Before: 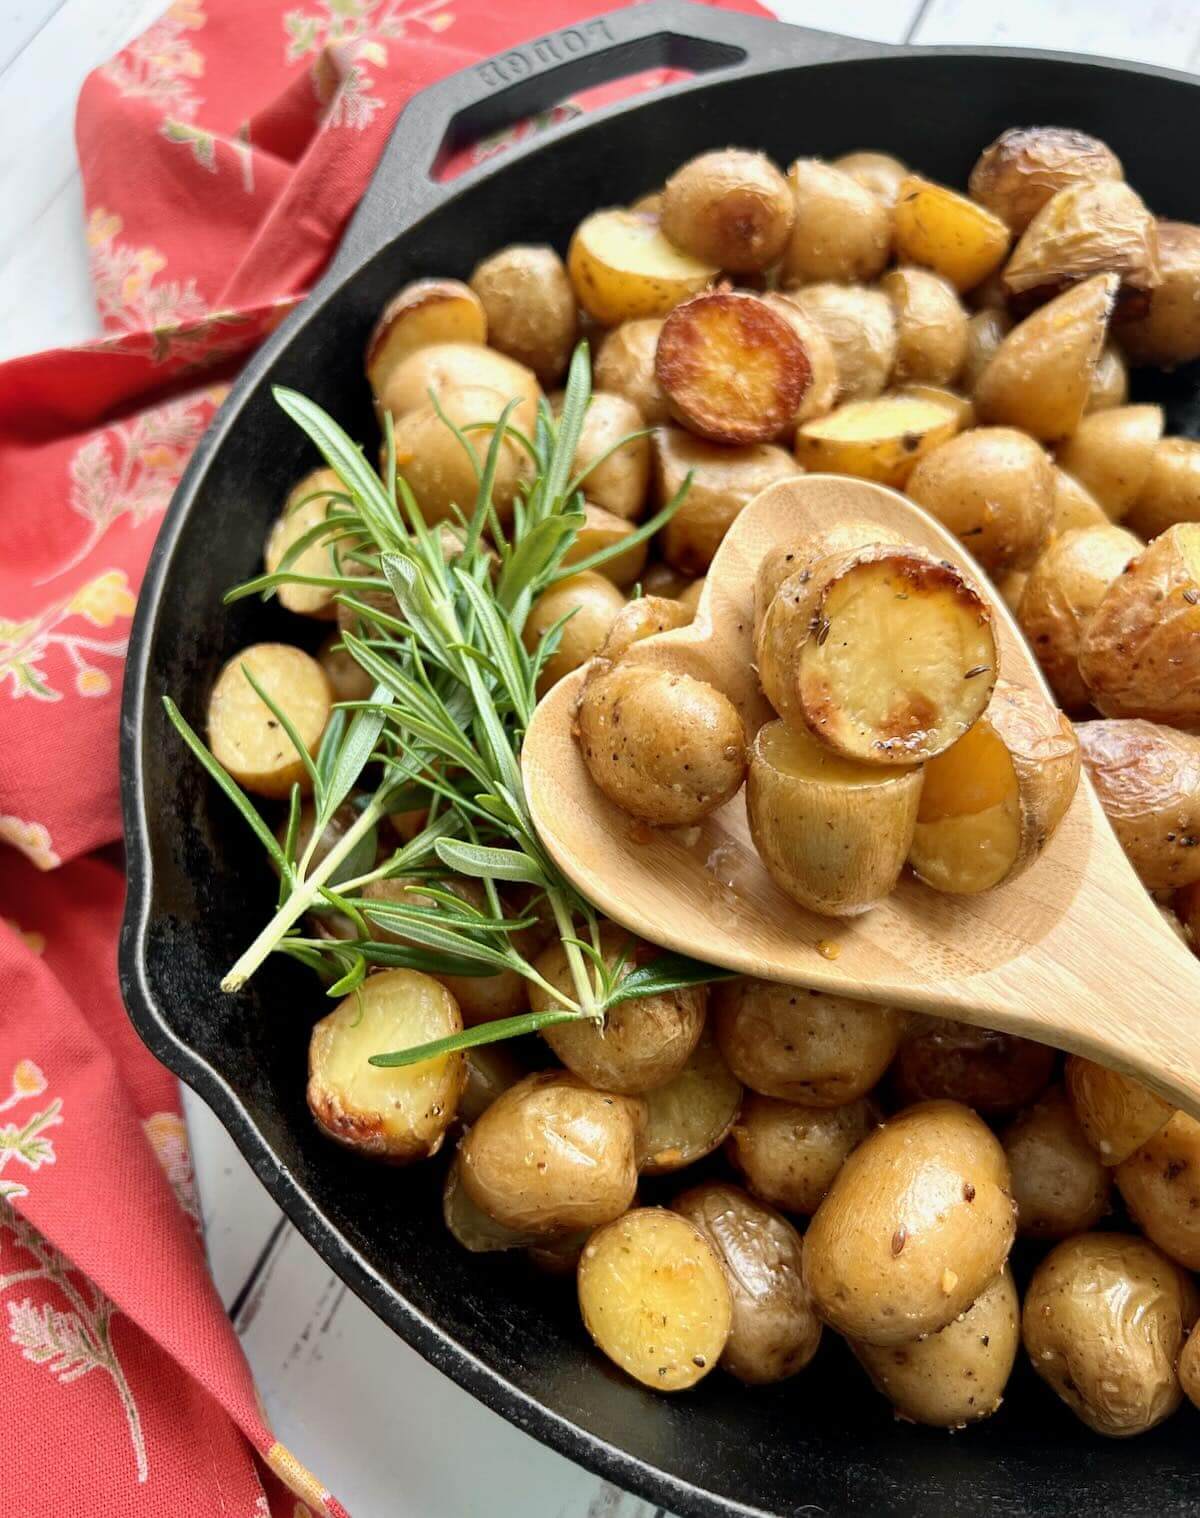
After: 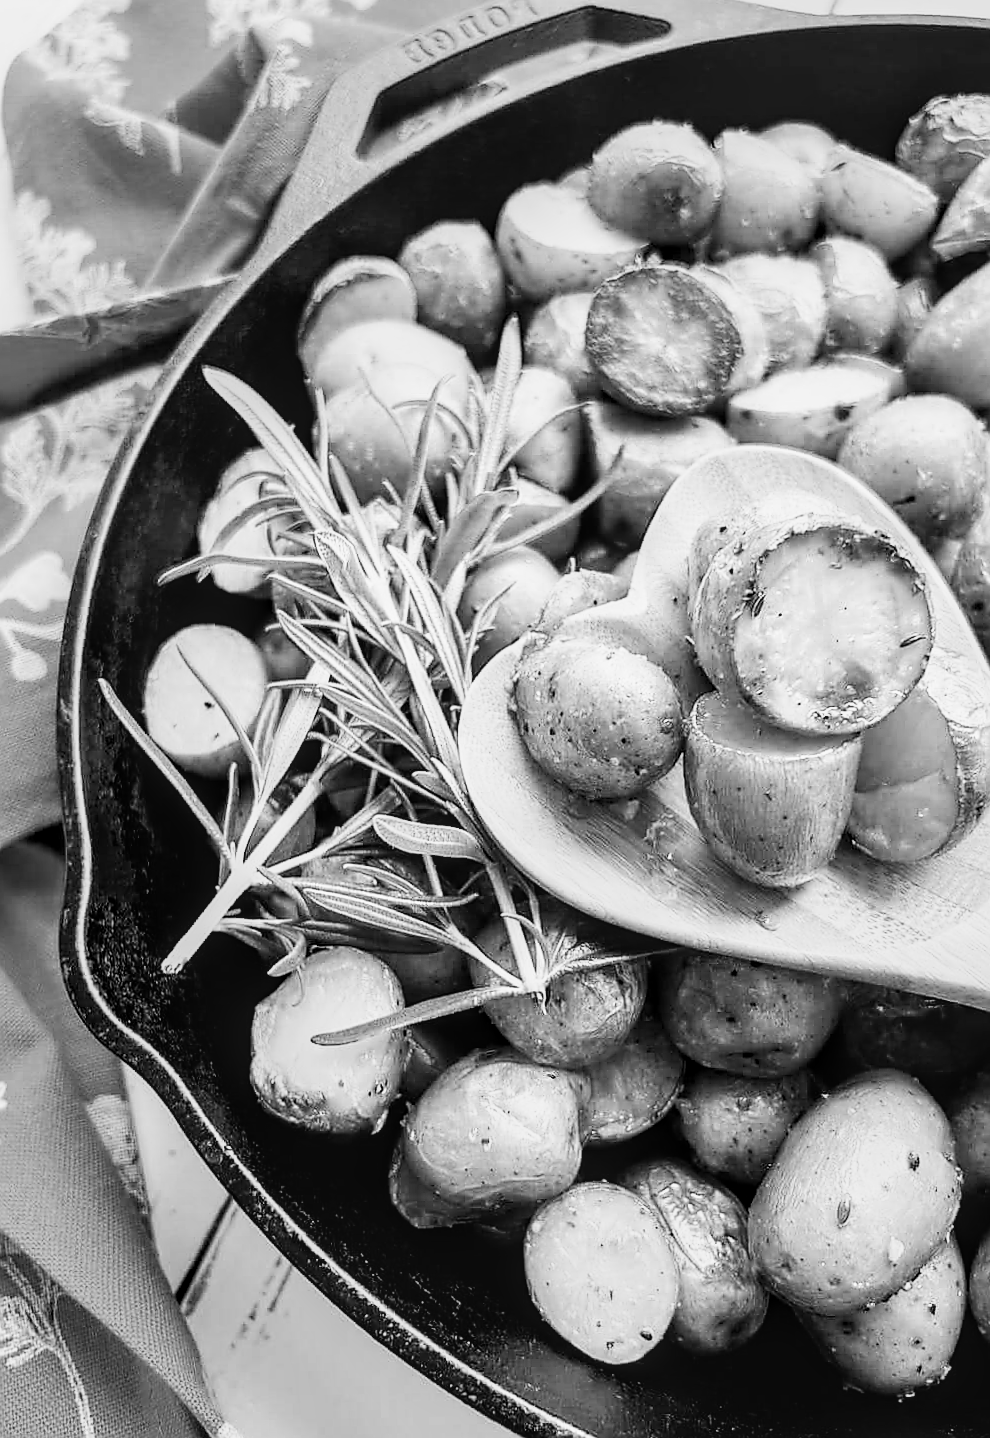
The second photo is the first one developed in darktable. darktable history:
monochrome: a -71.75, b 75.82
crop and rotate: angle 1°, left 4.281%, top 0.642%, right 11.383%, bottom 2.486%
exposure: exposure -0.36 EV, compensate highlight preservation false
sharpen: radius 1.4, amount 1.25, threshold 0.7
base curve: curves: ch0 [(0, 0) (0.007, 0.004) (0.027, 0.03) (0.046, 0.07) (0.207, 0.54) (0.442, 0.872) (0.673, 0.972) (1, 1)], preserve colors none
local contrast: detail 130%
color balance: input saturation 99%
